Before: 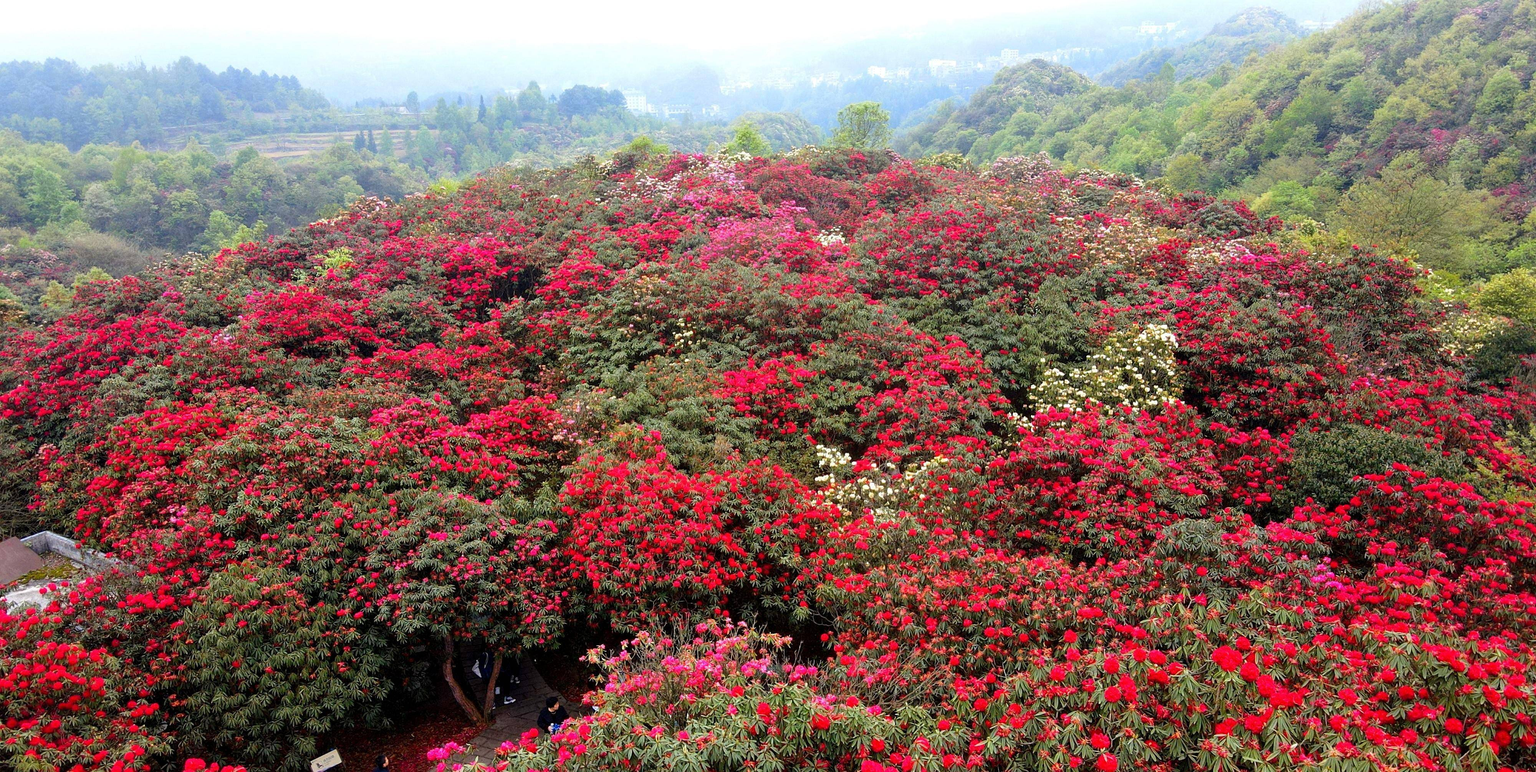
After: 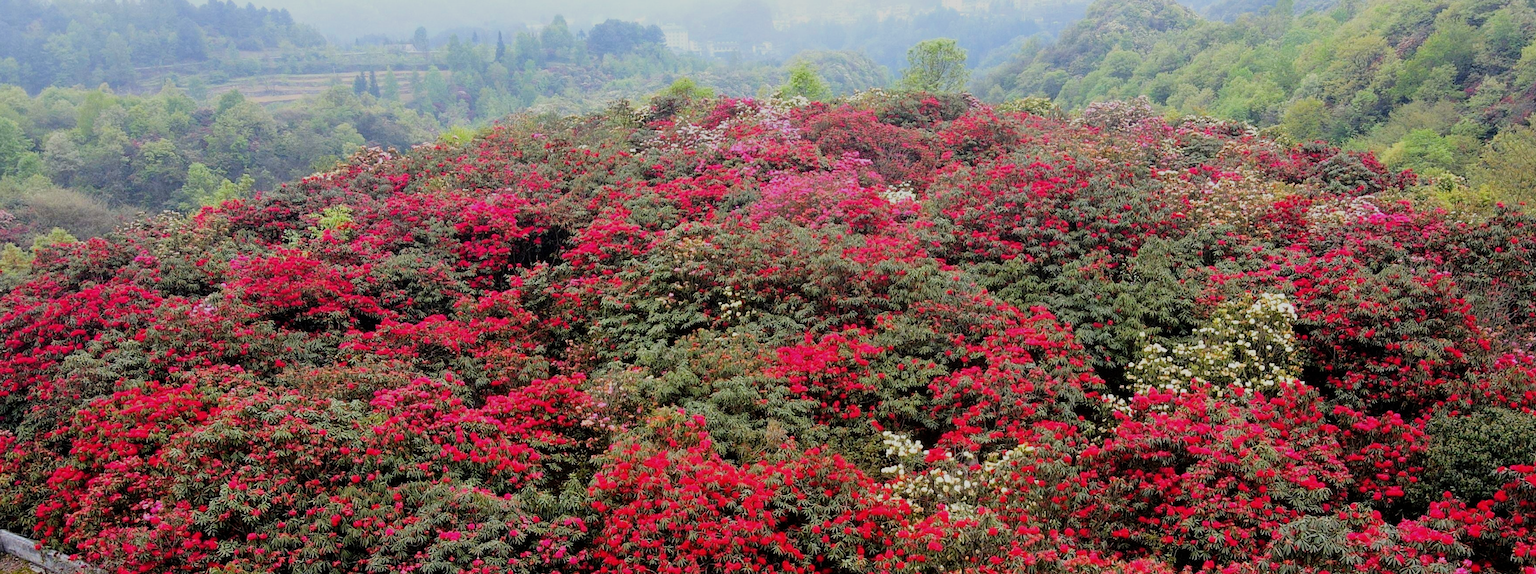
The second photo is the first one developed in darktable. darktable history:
crop: left 2.961%, top 8.869%, right 9.671%, bottom 26.15%
exposure: exposure -0.156 EV, compensate exposure bias true, compensate highlight preservation false
filmic rgb: black relative exposure -7.65 EV, white relative exposure 4.56 EV, hardness 3.61, contrast 1.06, iterations of high-quality reconstruction 10
